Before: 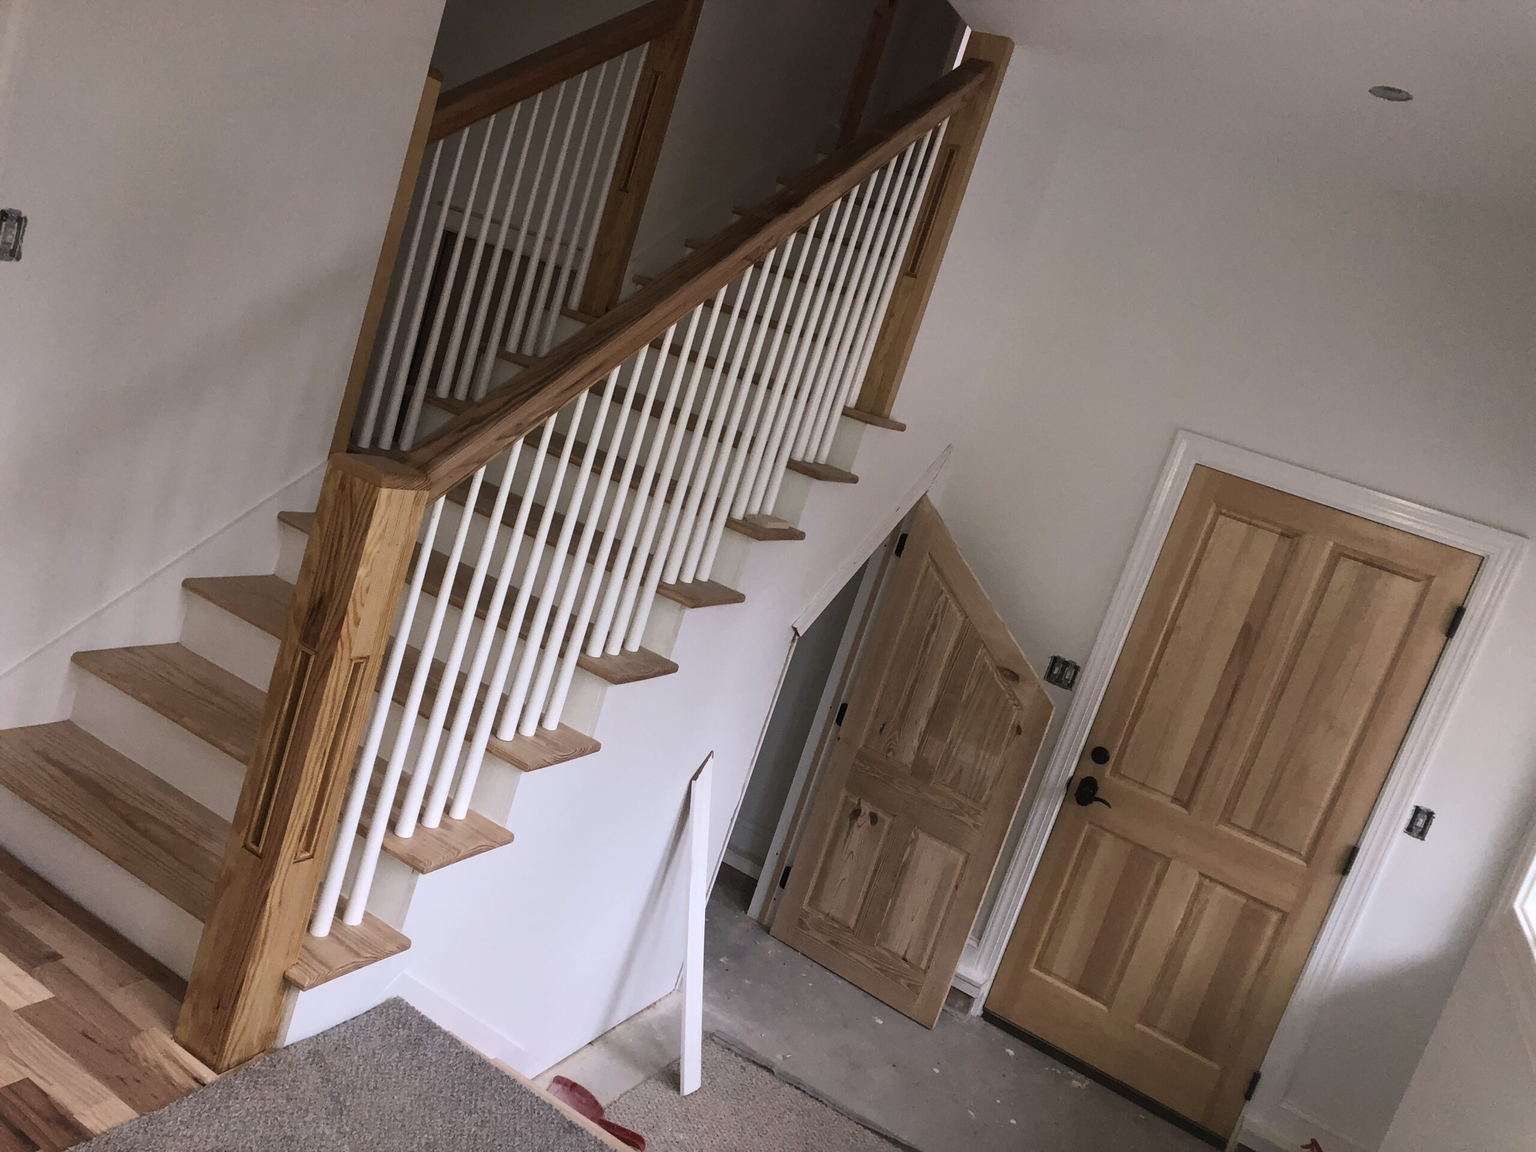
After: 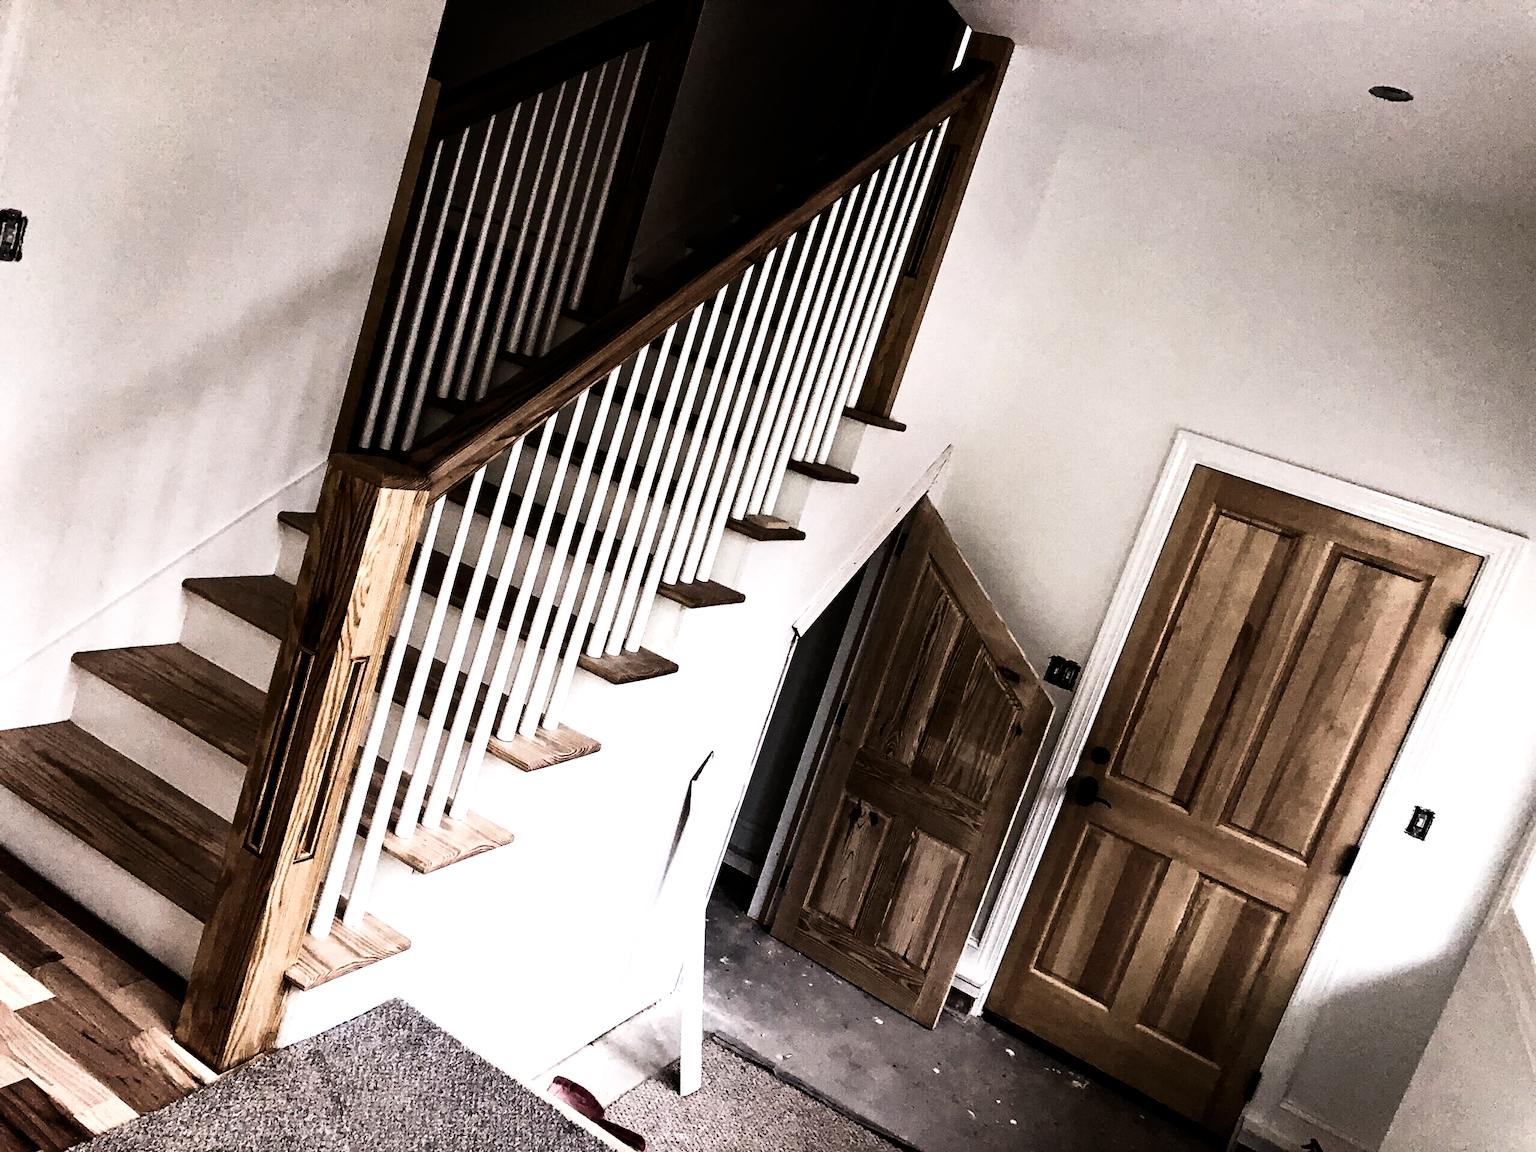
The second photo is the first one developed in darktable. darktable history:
tone curve: curves: ch0 [(0, 0) (0.051, 0.03) (0.096, 0.071) (0.243, 0.246) (0.461, 0.515) (0.605, 0.692) (0.761, 0.85) (0.881, 0.933) (1, 0.984)]; ch1 [(0, 0) (0.1, 0.038) (0.318, 0.243) (0.431, 0.384) (0.488, 0.475) (0.499, 0.499) (0.534, 0.546) (0.567, 0.592) (0.601, 0.632) (0.734, 0.809) (1, 1)]; ch2 [(0, 0) (0.297, 0.257) (0.414, 0.379) (0.453, 0.45) (0.479, 0.483) (0.504, 0.499) (0.52, 0.519) (0.541, 0.554) (0.614, 0.652) (0.817, 0.874) (1, 1)], preserve colors none
levels: levels [0, 0.474, 0.947]
velvia: on, module defaults
contrast equalizer: octaves 7, y [[0.5, 0.542, 0.583, 0.625, 0.667, 0.708], [0.5 ×6], [0.5 ×6], [0 ×6], [0 ×6]], mix 0.311
contrast brightness saturation: contrast 0.247, saturation -0.318
filmic rgb: black relative exposure -8.25 EV, white relative exposure 2.22 EV, hardness 7.05, latitude 85.34%, contrast 1.688, highlights saturation mix -4.22%, shadows ↔ highlights balance -2.18%
